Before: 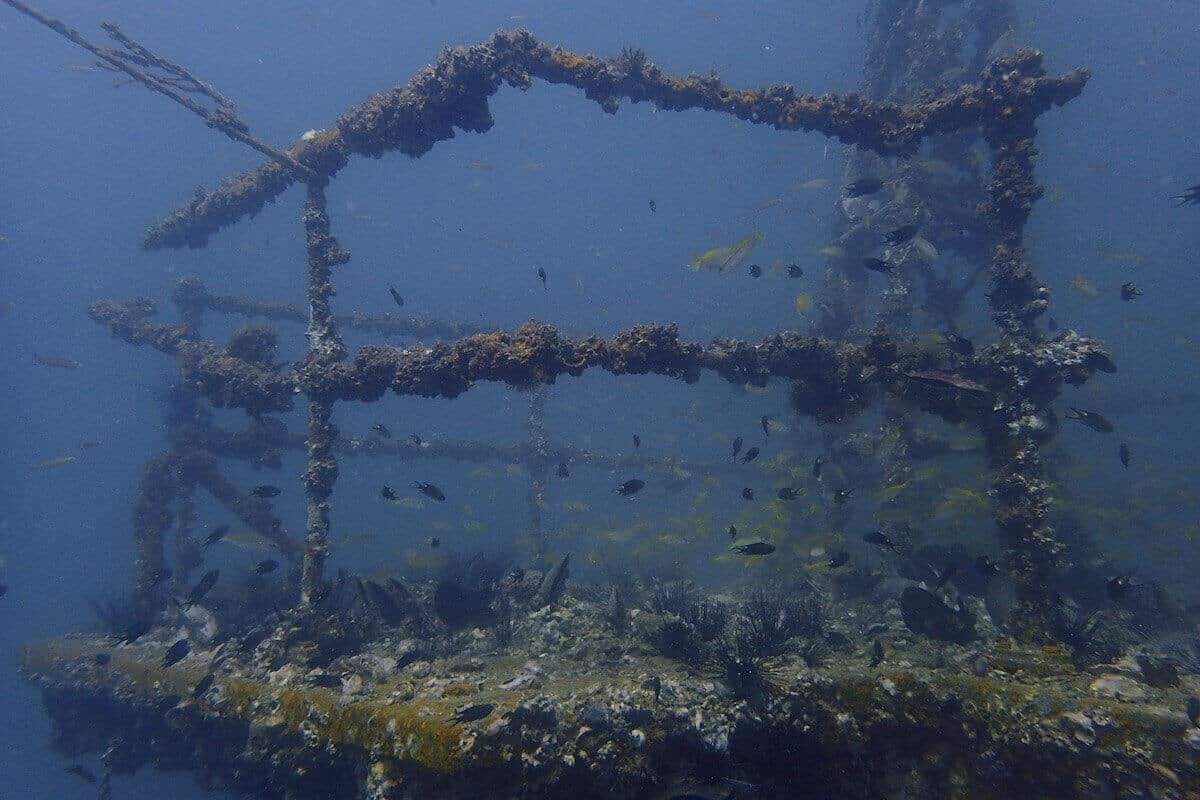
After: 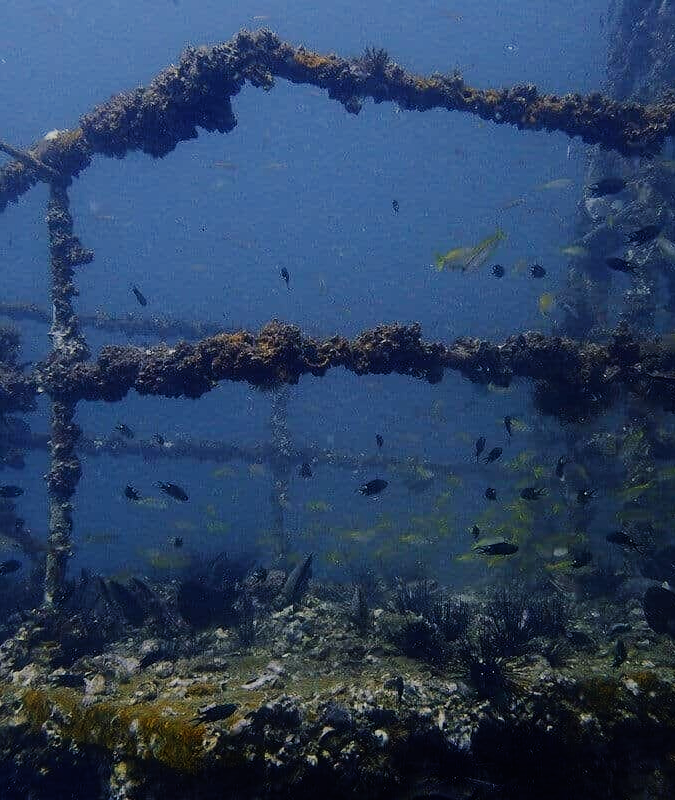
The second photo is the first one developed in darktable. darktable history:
crop: left 21.496%, right 22.254%
sigmoid: contrast 1.81, skew -0.21, preserve hue 0%, red attenuation 0.1, red rotation 0.035, green attenuation 0.1, green rotation -0.017, blue attenuation 0.15, blue rotation -0.052, base primaries Rec2020
